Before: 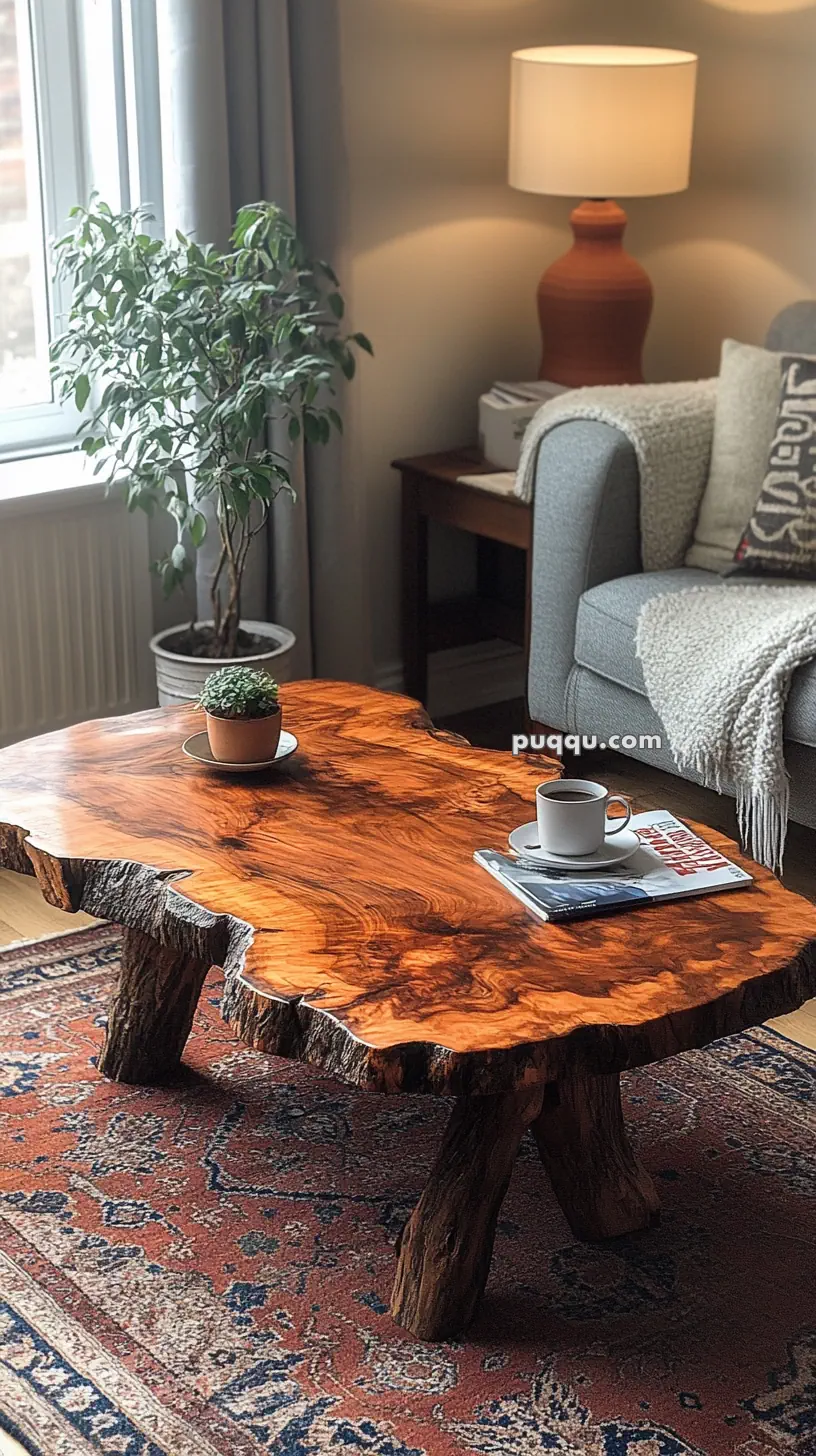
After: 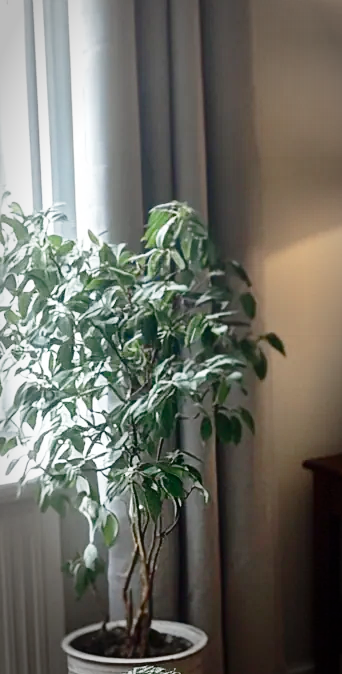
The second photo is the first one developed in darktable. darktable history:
shadows and highlights: on, module defaults
color zones: curves: ch0 [(0, 0.5) (0.143, 0.5) (0.286, 0.5) (0.429, 0.504) (0.571, 0.5) (0.714, 0.509) (0.857, 0.5) (1, 0.5)]; ch1 [(0, 0.425) (0.143, 0.425) (0.286, 0.375) (0.429, 0.405) (0.571, 0.5) (0.714, 0.47) (0.857, 0.425) (1, 0.435)]; ch2 [(0, 0.5) (0.143, 0.5) (0.286, 0.5) (0.429, 0.517) (0.571, 0.5) (0.714, 0.51) (0.857, 0.5) (1, 0.5)]
base curve: curves: ch0 [(0, 0) (0.028, 0.03) (0.121, 0.232) (0.46, 0.748) (0.859, 0.968) (1, 1)], preserve colors none
contrast brightness saturation: contrast 0.13, brightness -0.24, saturation 0.14
crop and rotate: left 10.817%, top 0.062%, right 47.194%, bottom 53.626%
tone equalizer: on, module defaults
vignetting: automatic ratio true
